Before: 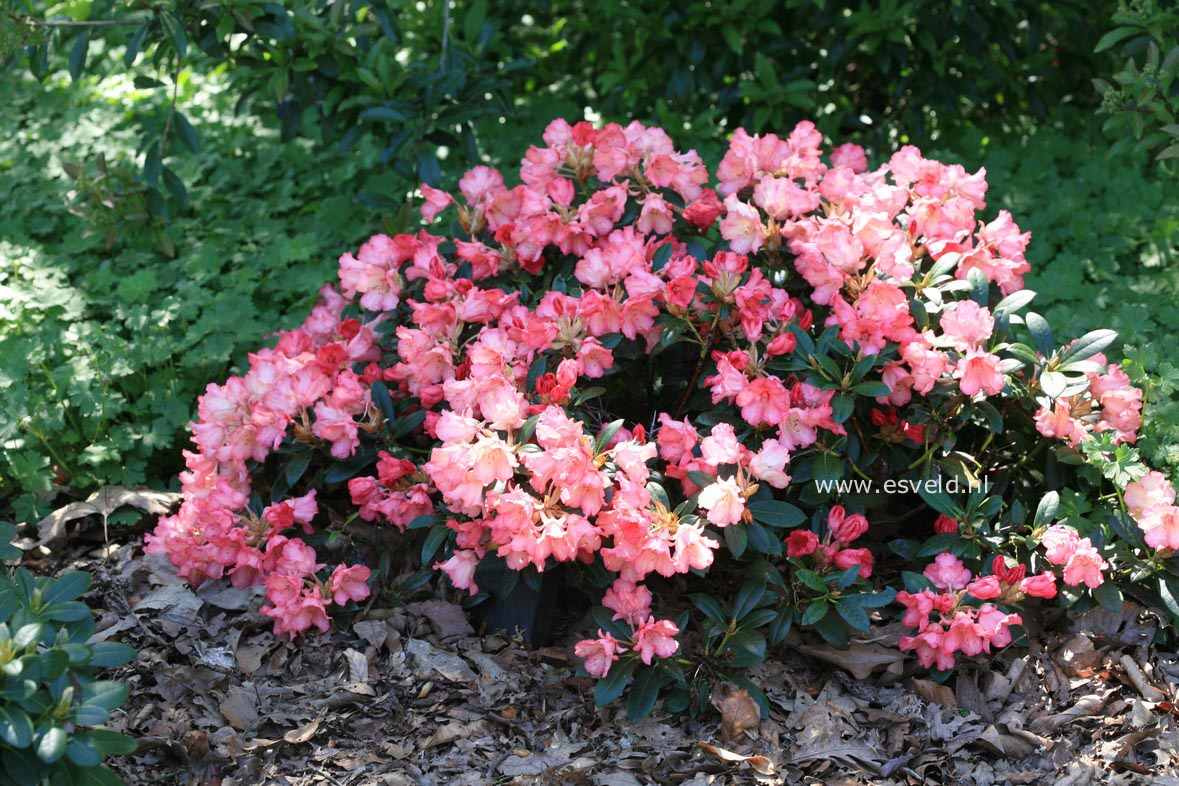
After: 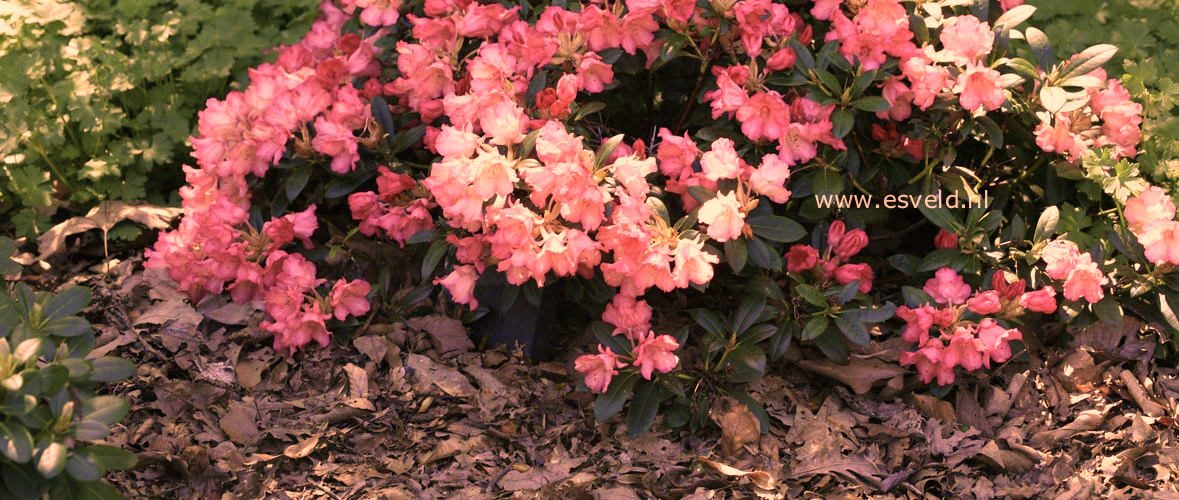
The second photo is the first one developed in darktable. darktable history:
crop and rotate: top 36.29%
velvia: strength 44.83%
color correction: highlights a* 39.54, highlights b* 39.97, saturation 0.685
